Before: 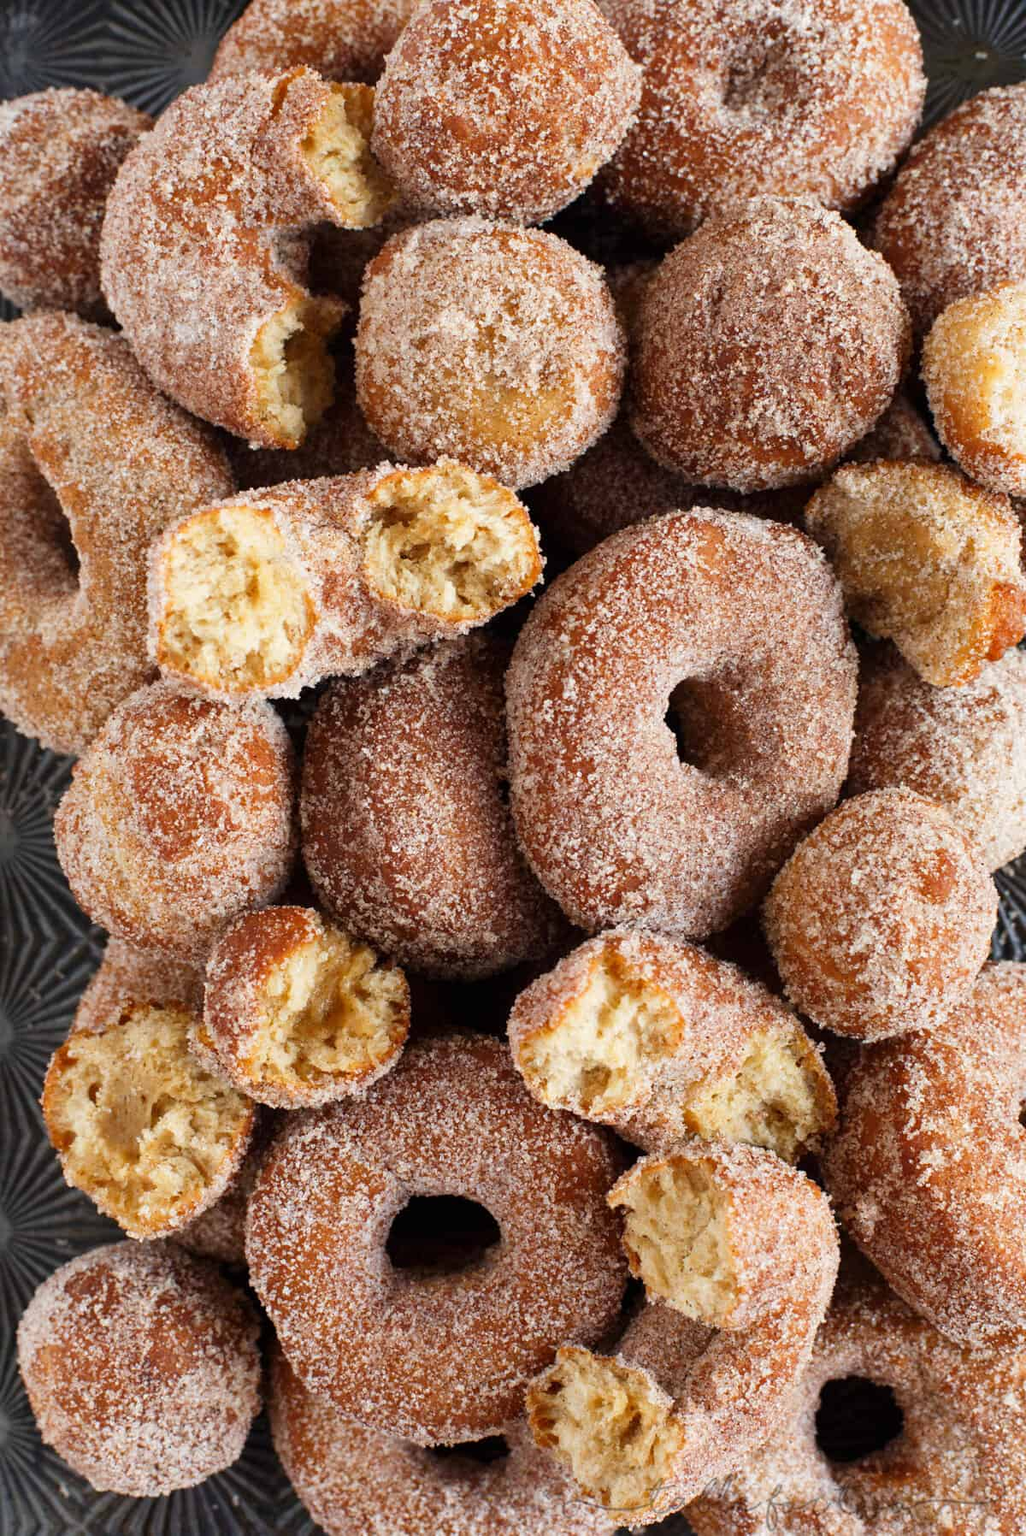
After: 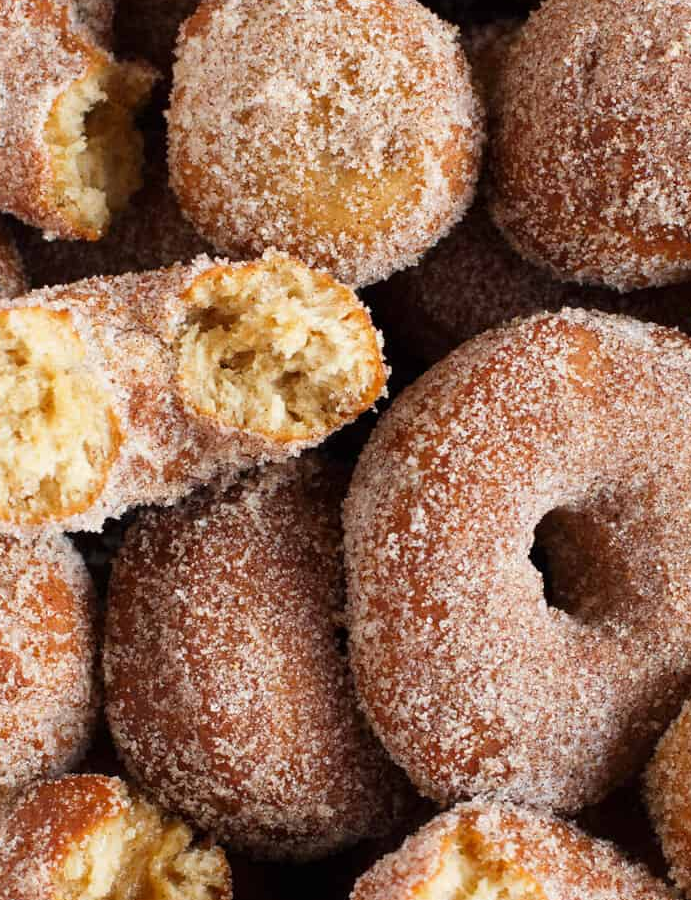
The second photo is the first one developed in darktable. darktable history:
crop: left 20.722%, top 15.869%, right 21.616%, bottom 33.977%
